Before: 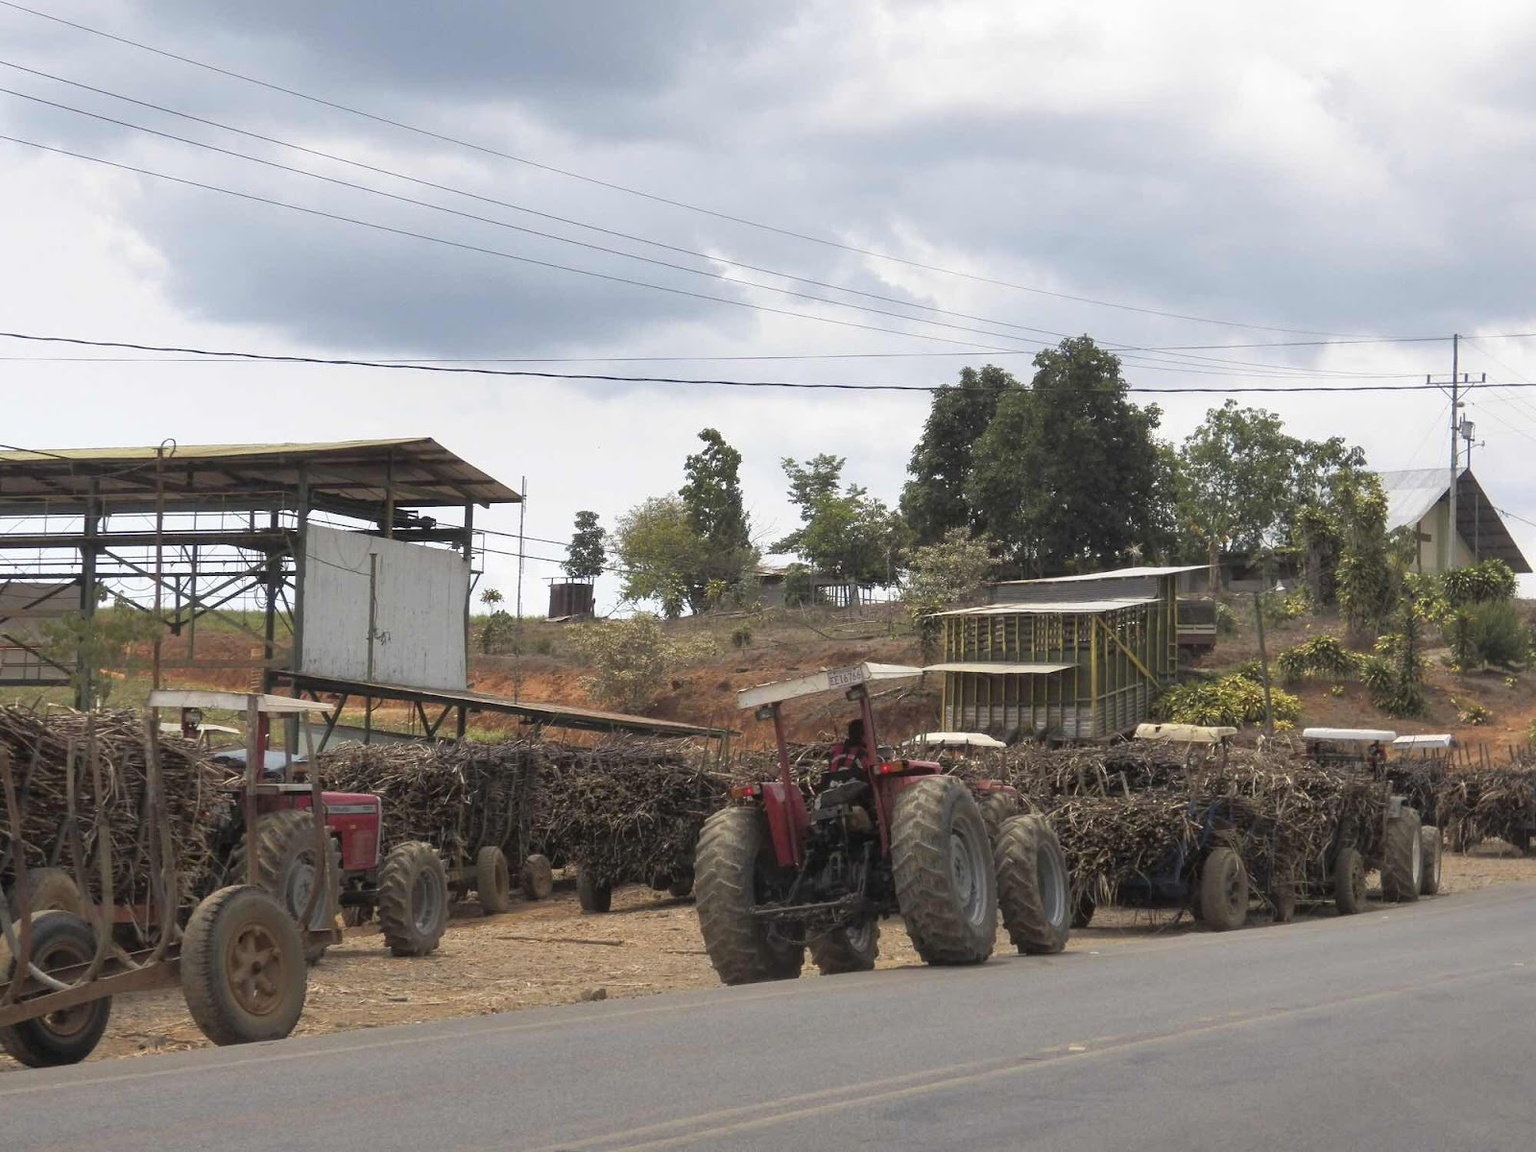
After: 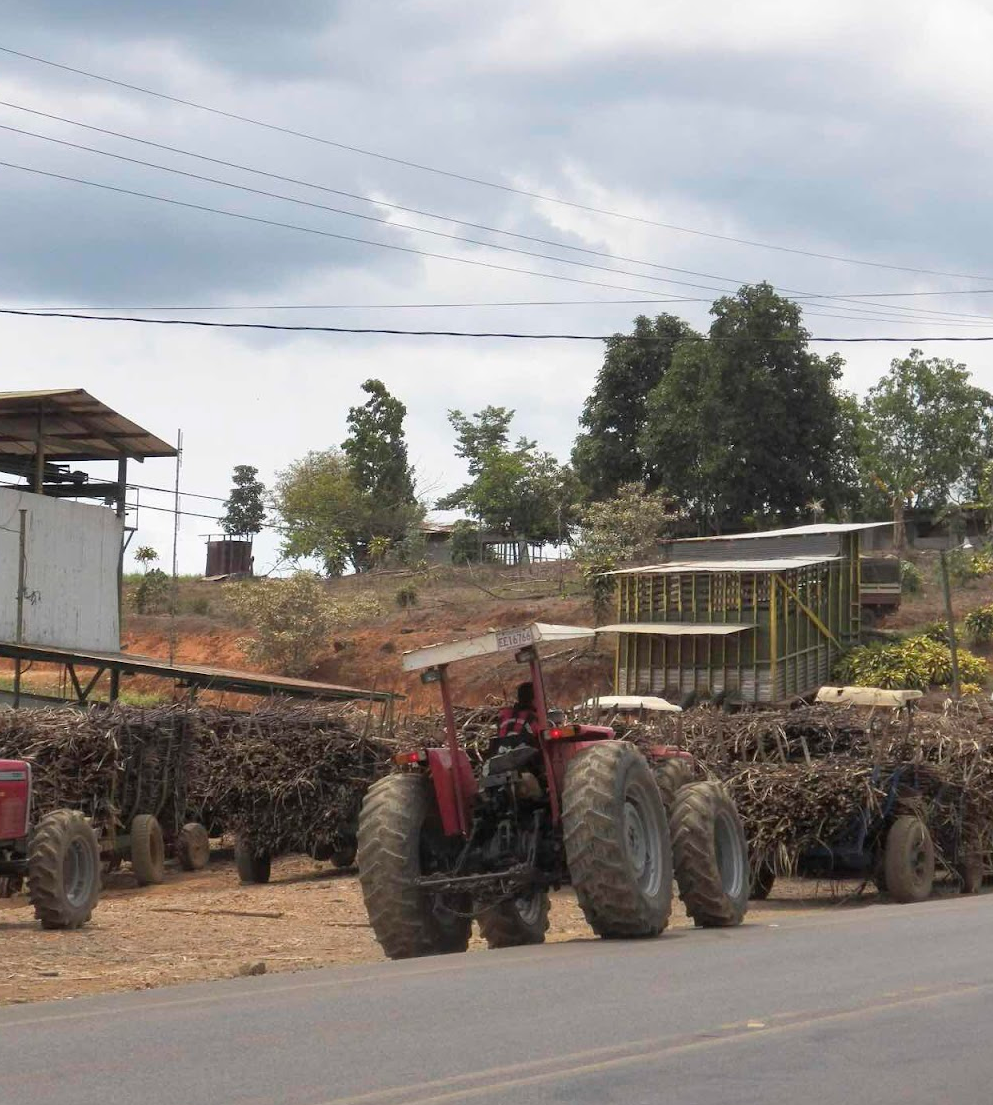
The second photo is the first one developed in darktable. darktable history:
crop and rotate: left 22.987%, top 5.632%, right 14.908%, bottom 2.25%
